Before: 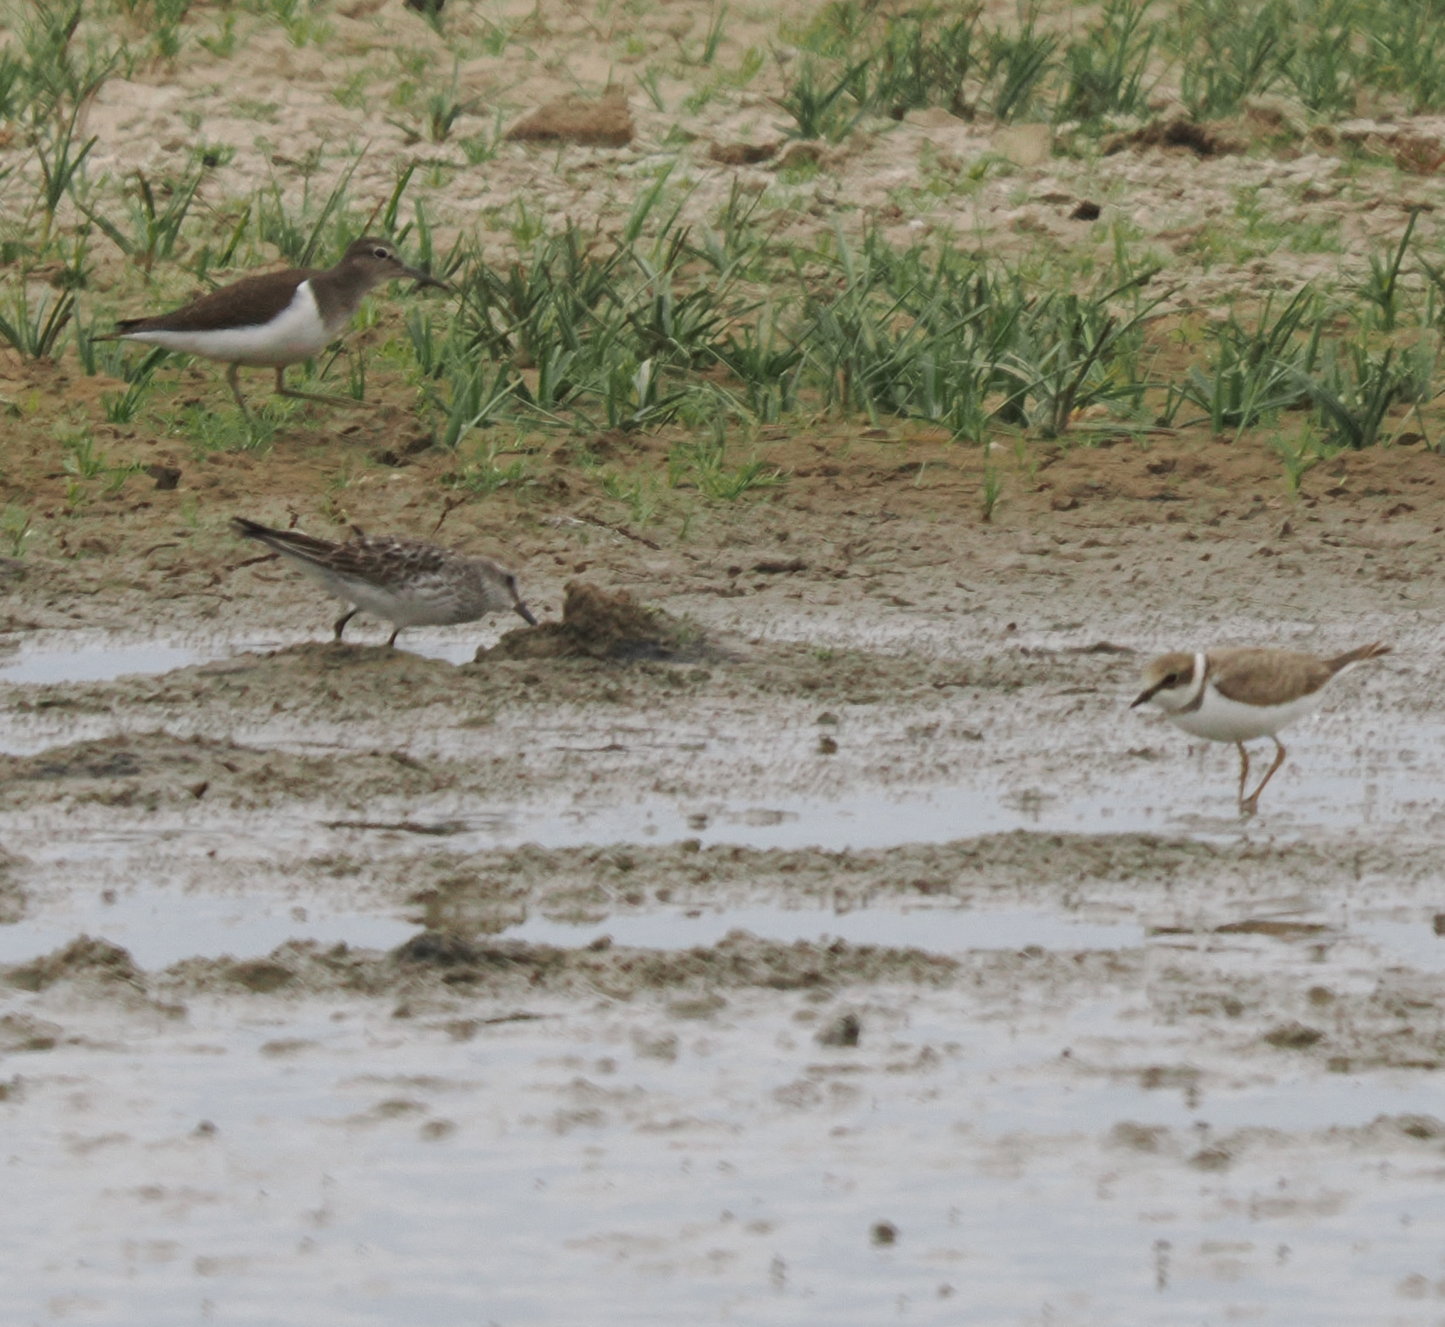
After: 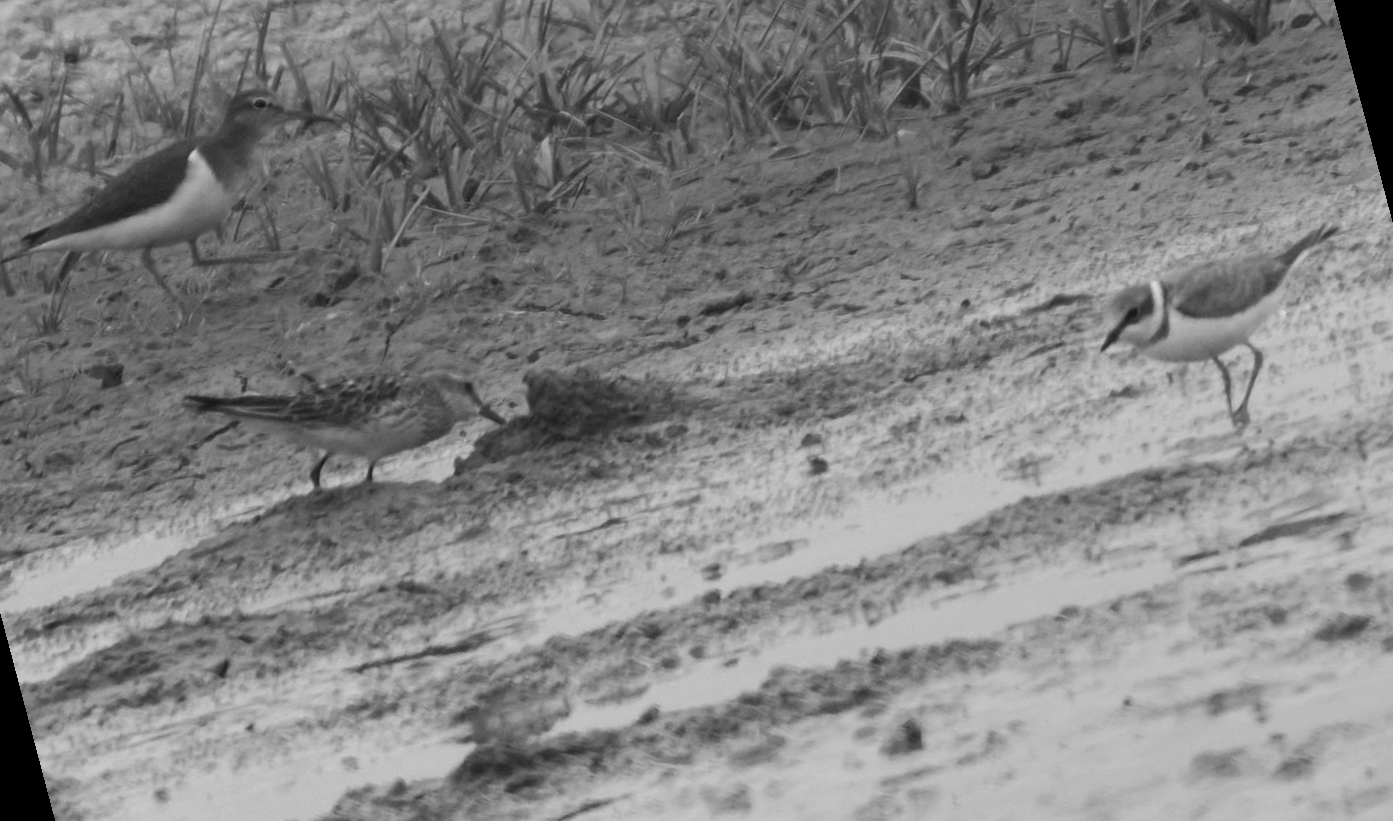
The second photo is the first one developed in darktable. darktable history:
tone equalizer: -7 EV -0.63 EV, -6 EV 1 EV, -5 EV -0.45 EV, -4 EV 0.43 EV, -3 EV 0.41 EV, -2 EV 0.15 EV, -1 EV -0.15 EV, +0 EV -0.39 EV, smoothing diameter 25%, edges refinement/feathering 10, preserve details guided filter
shadows and highlights: shadows 37.27, highlights -28.18, soften with gaussian
rotate and perspective: rotation -14.8°, crop left 0.1, crop right 0.903, crop top 0.25, crop bottom 0.748
monochrome: on, module defaults
